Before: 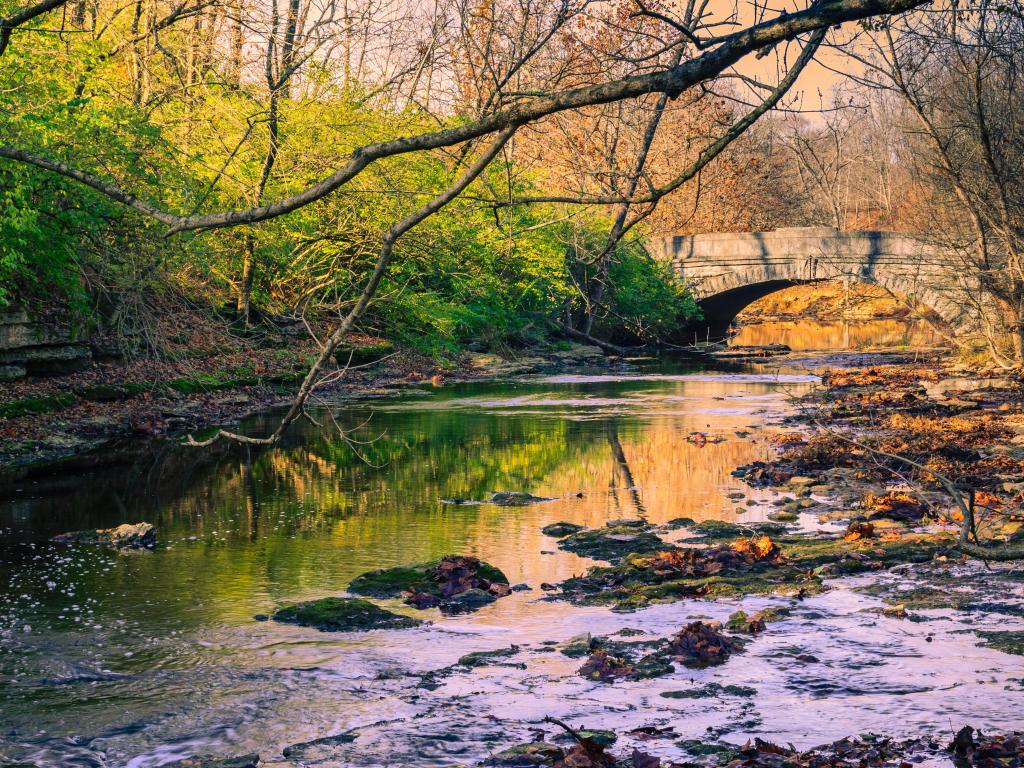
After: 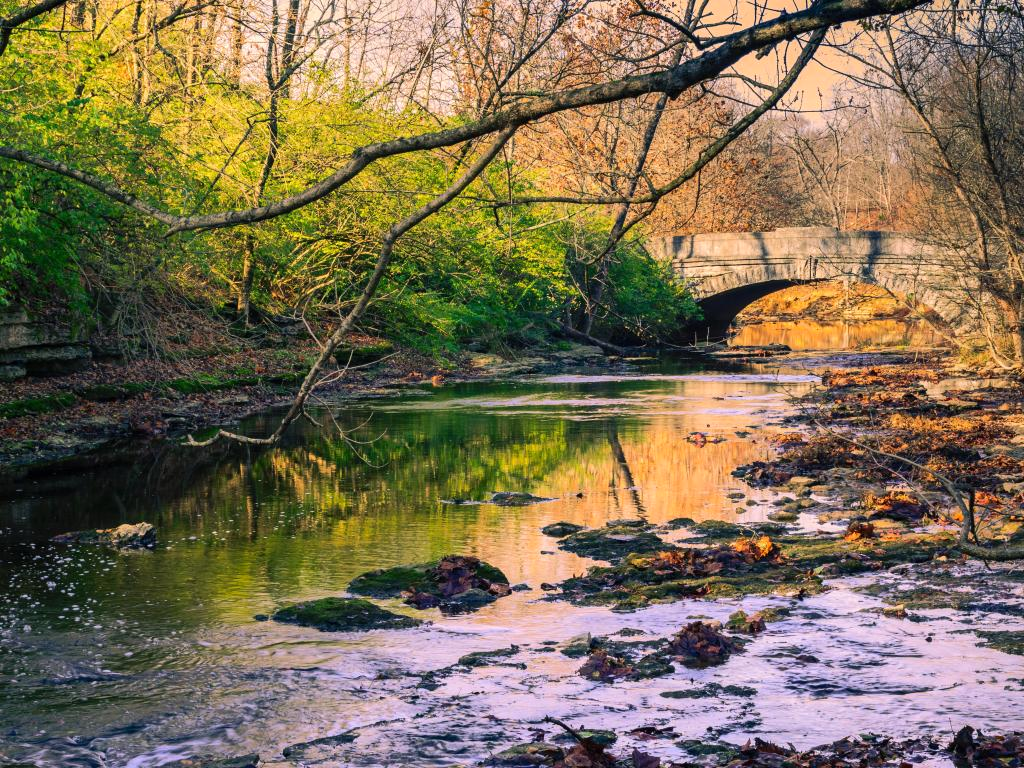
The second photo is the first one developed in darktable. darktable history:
tone curve: curves: ch0 [(0, 0) (0.003, 0.003) (0.011, 0.011) (0.025, 0.024) (0.044, 0.043) (0.069, 0.068) (0.1, 0.098) (0.136, 0.133) (0.177, 0.173) (0.224, 0.22) (0.277, 0.271) (0.335, 0.328) (0.399, 0.39) (0.468, 0.458) (0.543, 0.563) (0.623, 0.64) (0.709, 0.722) (0.801, 0.809) (0.898, 0.902) (1, 1)], color space Lab, linked channels, preserve colors none
tone equalizer: smoothing 1
